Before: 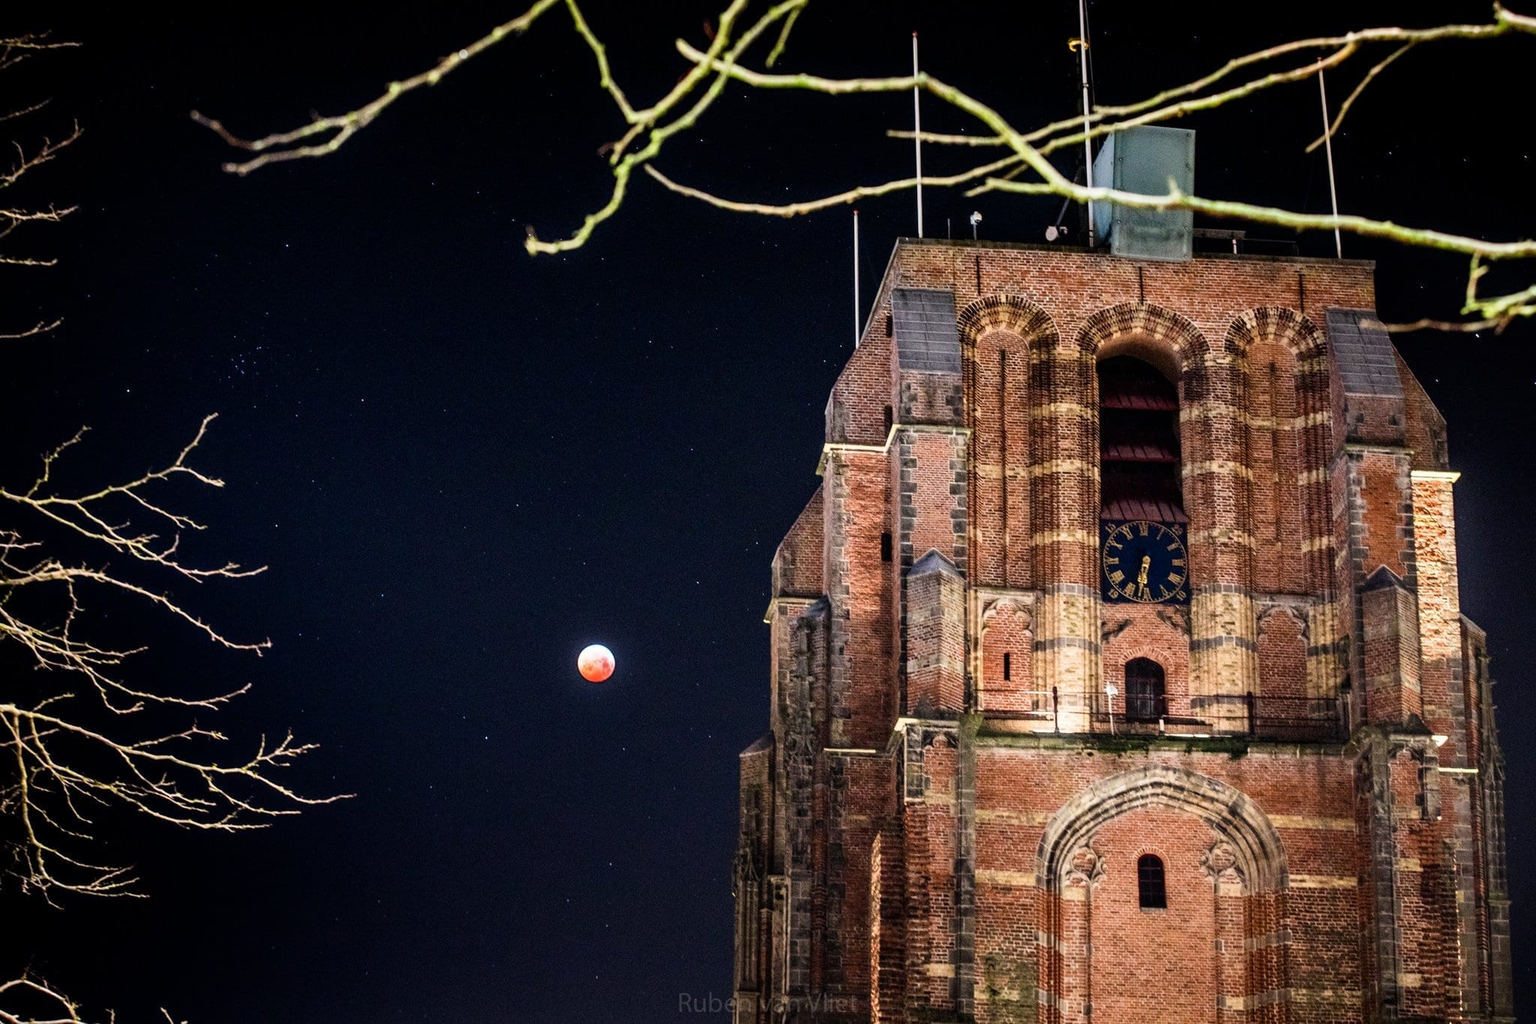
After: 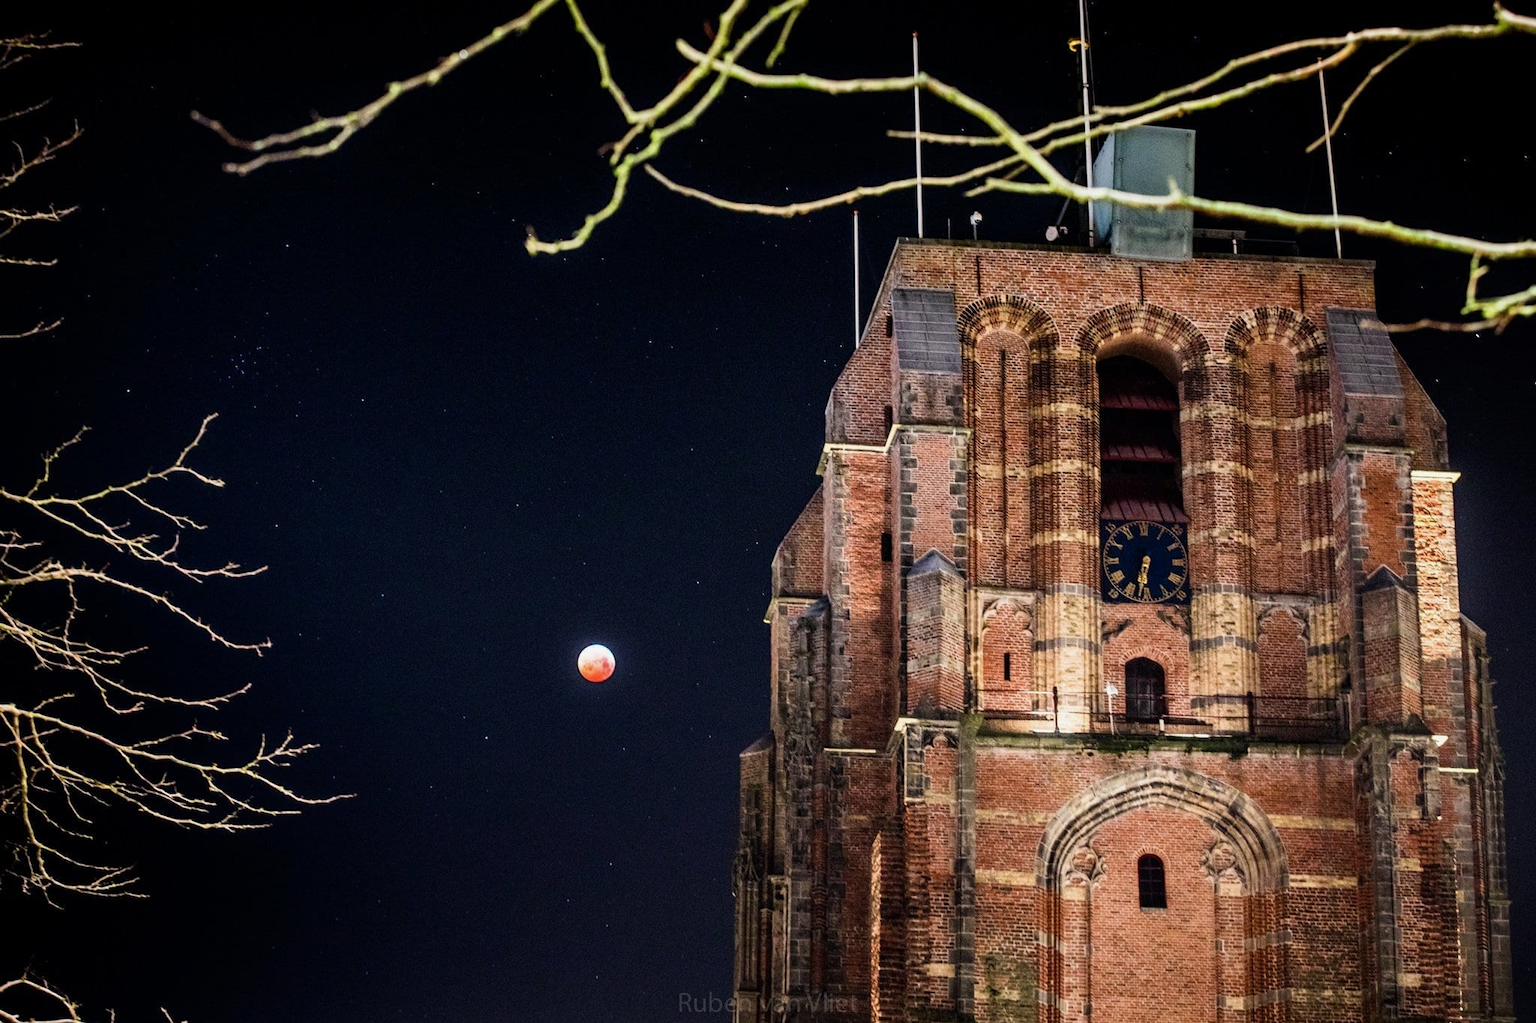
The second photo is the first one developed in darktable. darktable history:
exposure: exposure -0.11 EV, compensate highlight preservation false
